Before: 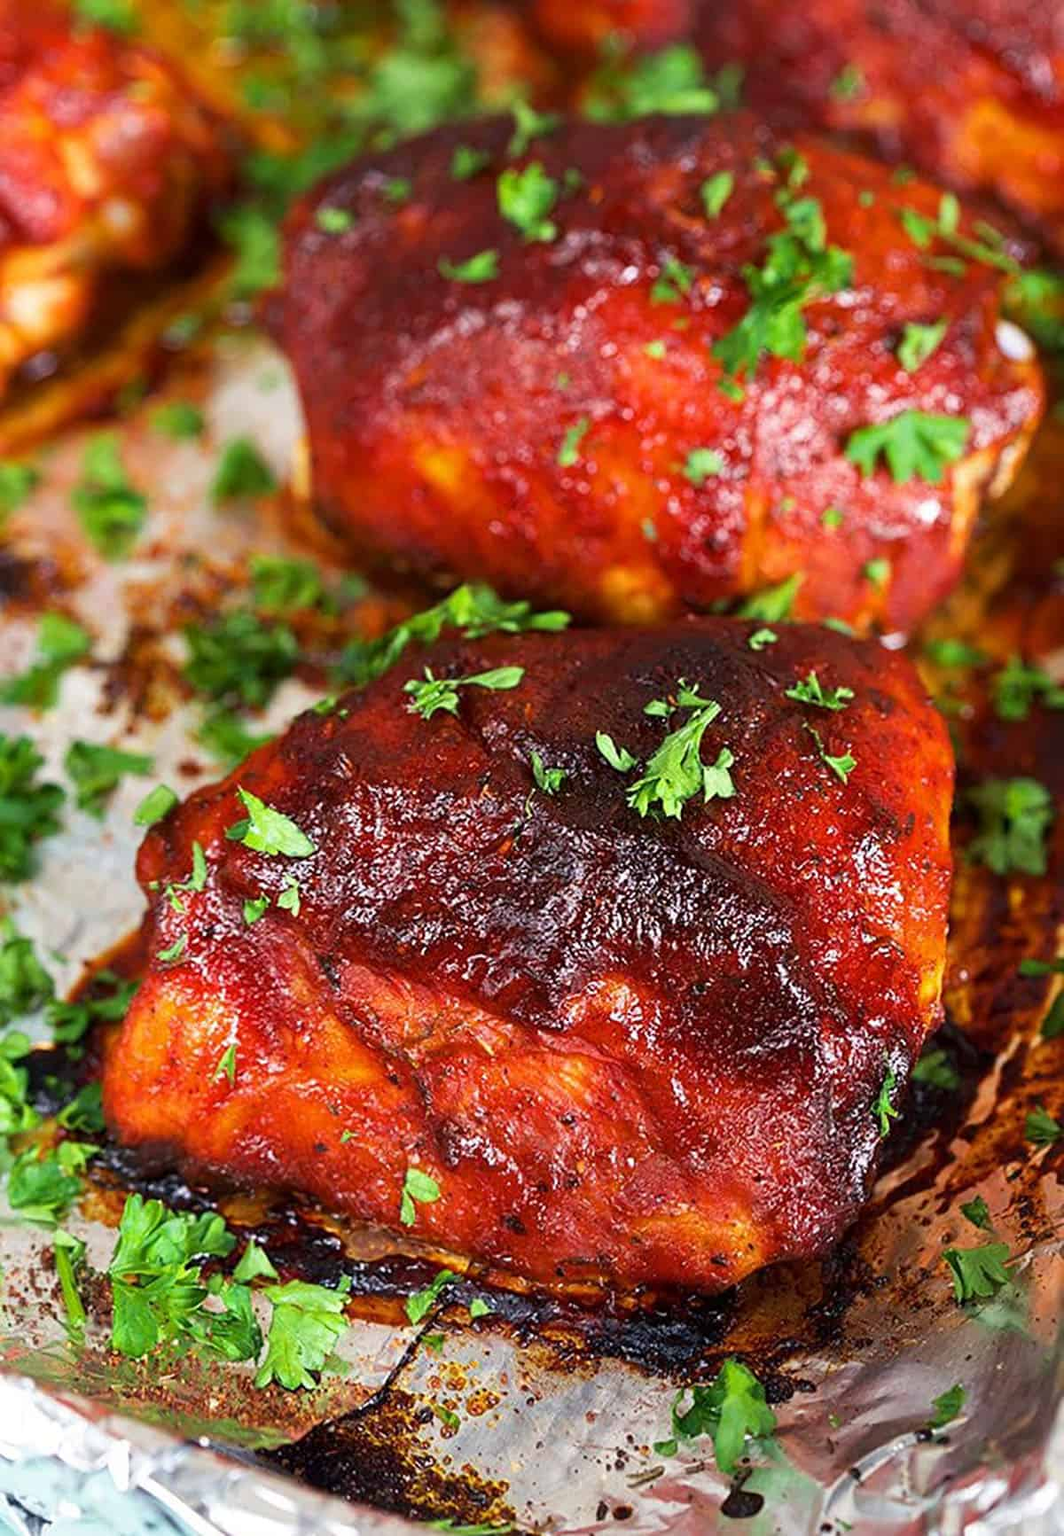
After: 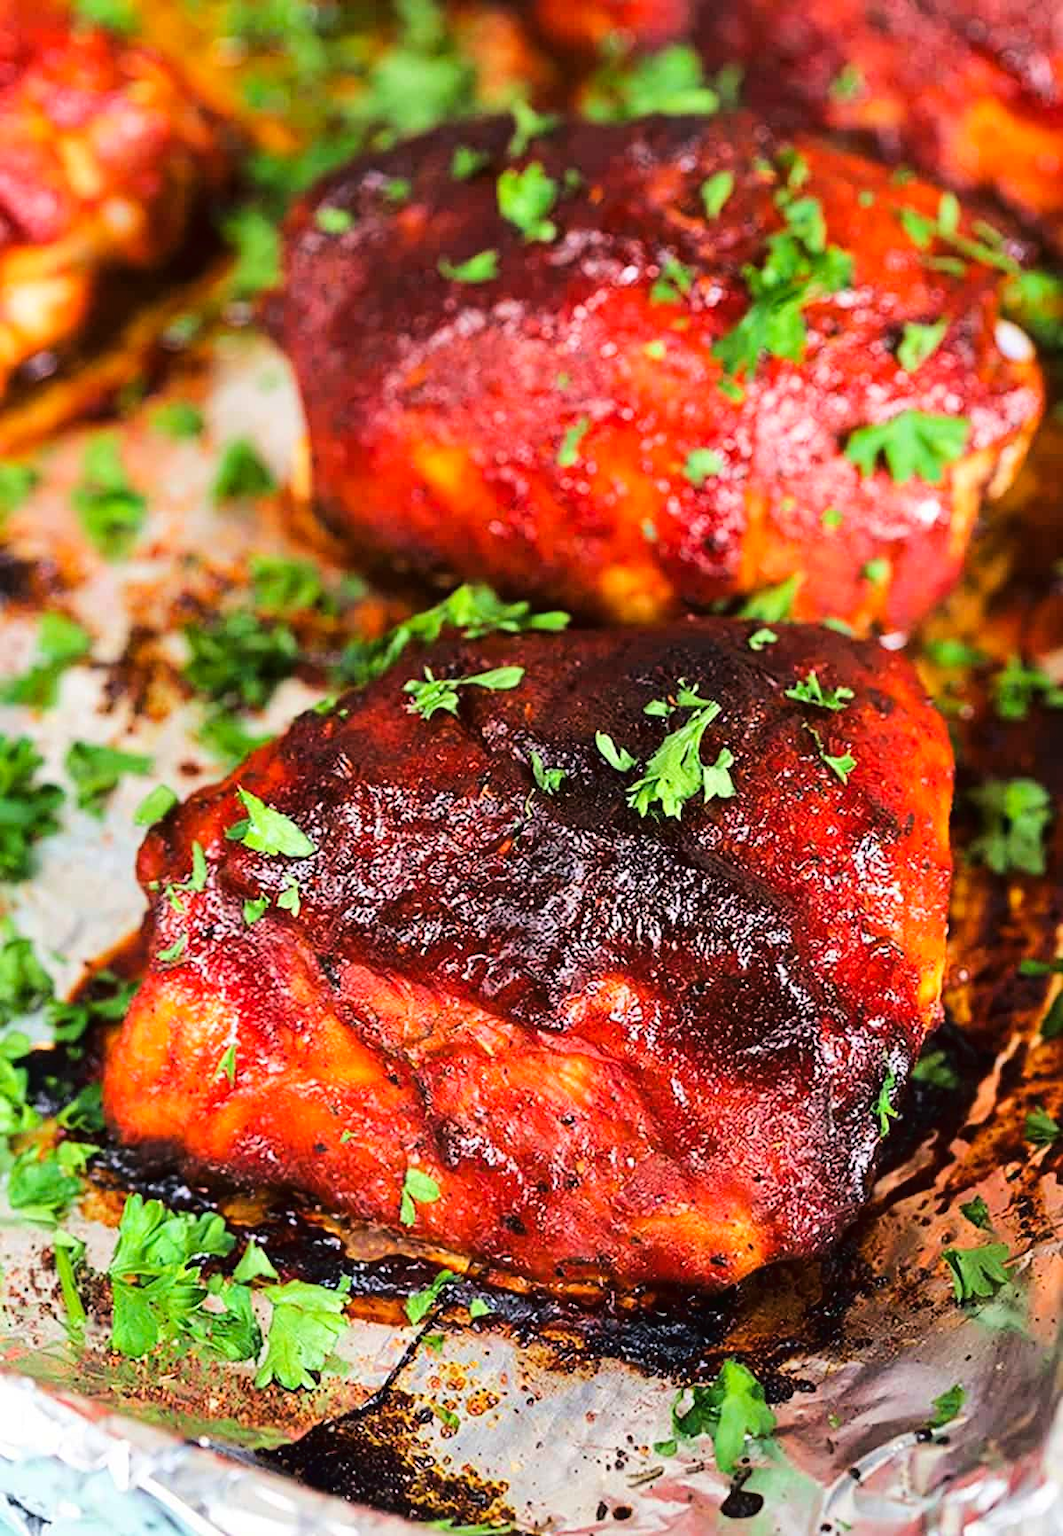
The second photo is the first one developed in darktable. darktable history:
tone curve: curves: ch0 [(0, 0) (0.003, 0.014) (0.011, 0.017) (0.025, 0.023) (0.044, 0.035) (0.069, 0.04) (0.1, 0.062) (0.136, 0.099) (0.177, 0.152) (0.224, 0.214) (0.277, 0.291) (0.335, 0.383) (0.399, 0.487) (0.468, 0.581) (0.543, 0.662) (0.623, 0.738) (0.709, 0.802) (0.801, 0.871) (0.898, 0.936) (1, 1)], color space Lab, linked channels, preserve colors none
